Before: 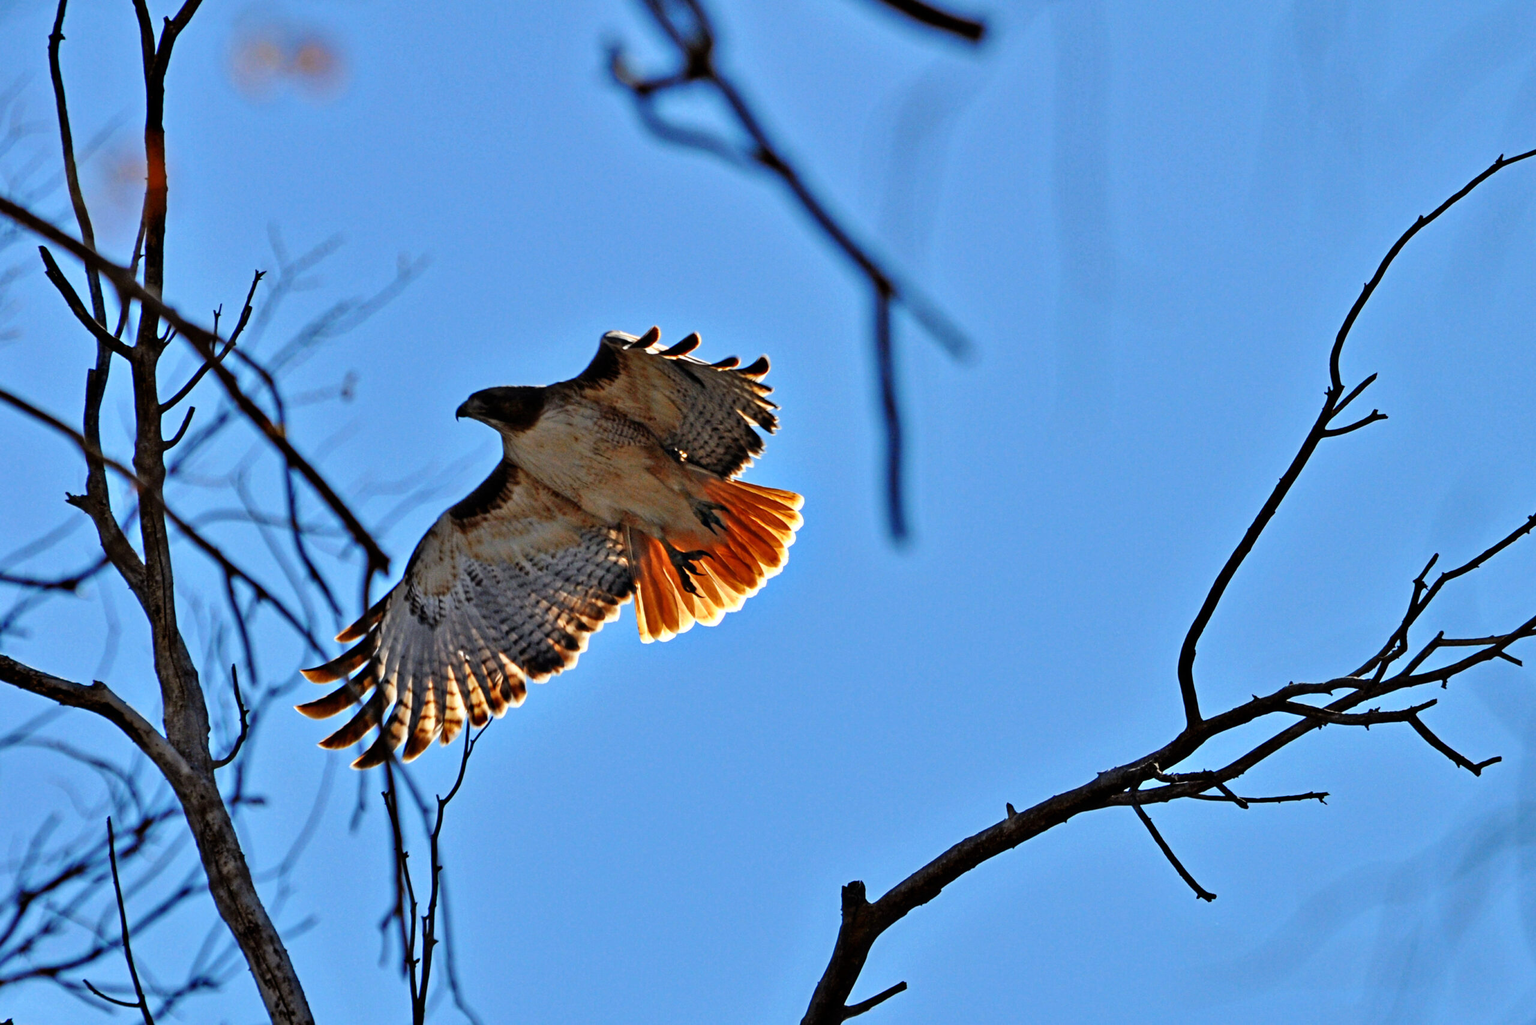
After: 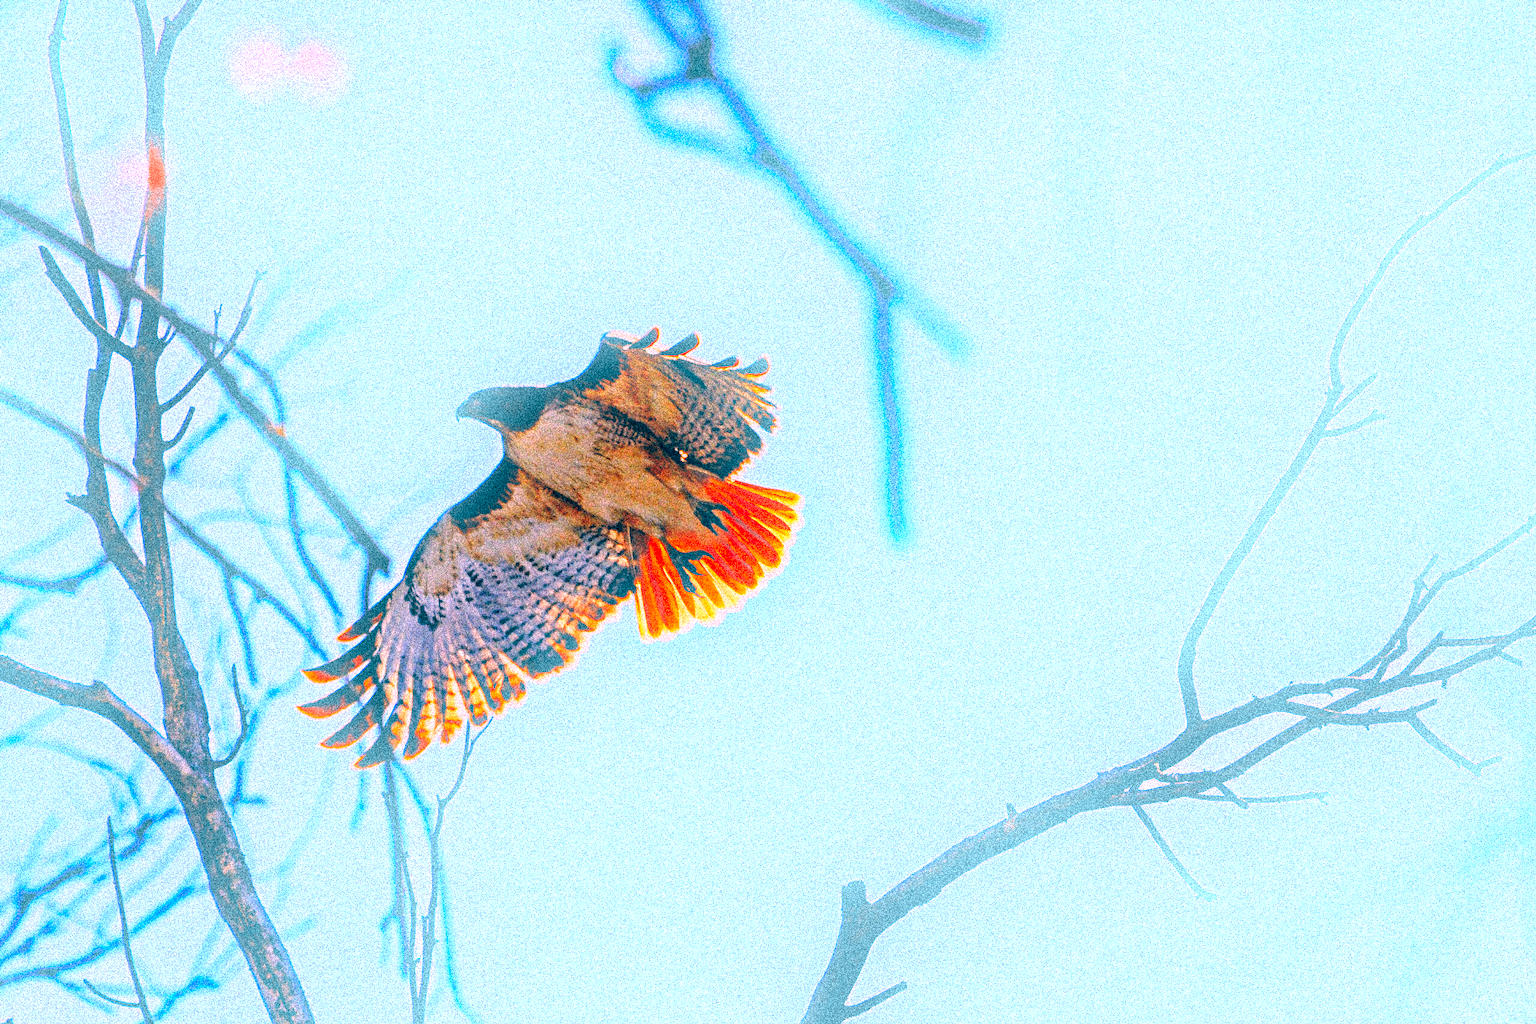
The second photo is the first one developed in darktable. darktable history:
grain: coarseness 3.75 ISO, strength 100%, mid-tones bias 0%
bloom: on, module defaults
base curve: curves: ch0 [(0, 0) (0.028, 0.03) (0.121, 0.232) (0.46, 0.748) (0.859, 0.968) (1, 1)], preserve colors none
color correction: highlights a* 17.03, highlights b* 0.205, shadows a* -15.38, shadows b* -14.56, saturation 1.5
rgb curve: curves: ch0 [(0, 0) (0.136, 0.078) (0.262, 0.245) (0.414, 0.42) (1, 1)], compensate middle gray true, preserve colors basic power
contrast brightness saturation: brightness 0.13
local contrast: on, module defaults
